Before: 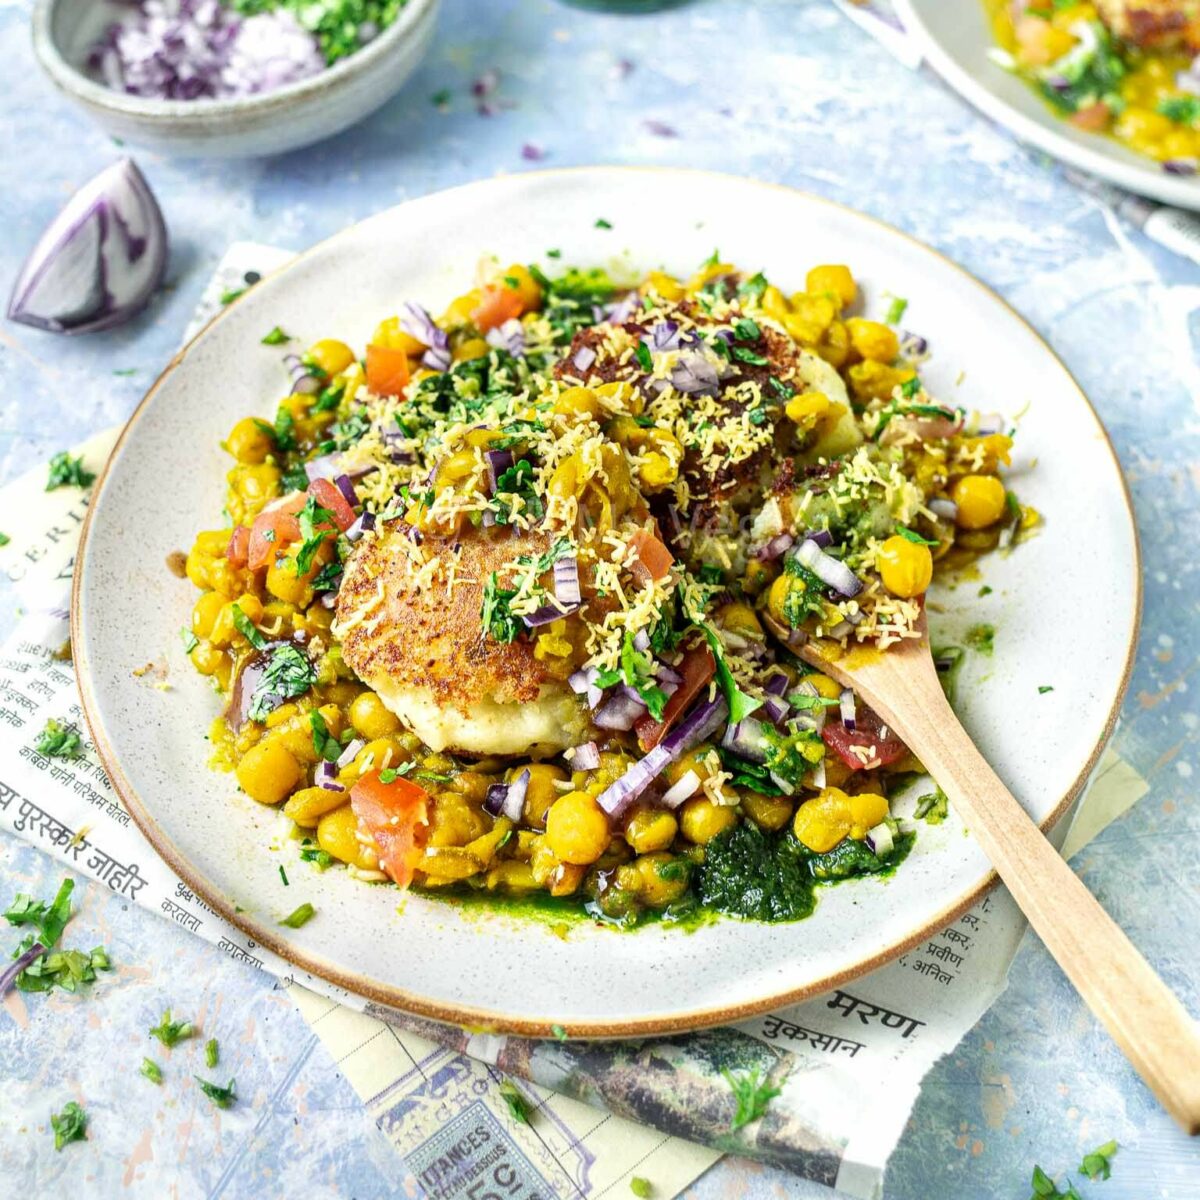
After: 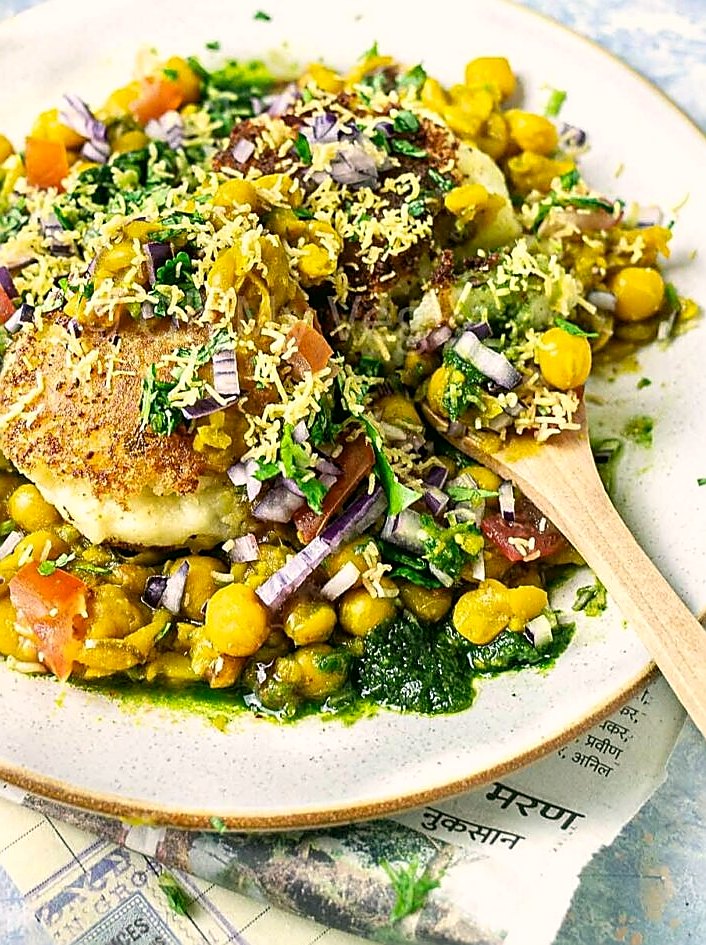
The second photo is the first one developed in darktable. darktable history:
sharpen: radius 1.411, amount 1.235, threshold 0.695
crop and rotate: left 28.427%, top 17.353%, right 12.661%, bottom 3.835%
color correction: highlights a* 3.94, highlights b* 4.95, shadows a* -6.94, shadows b* 4.55
